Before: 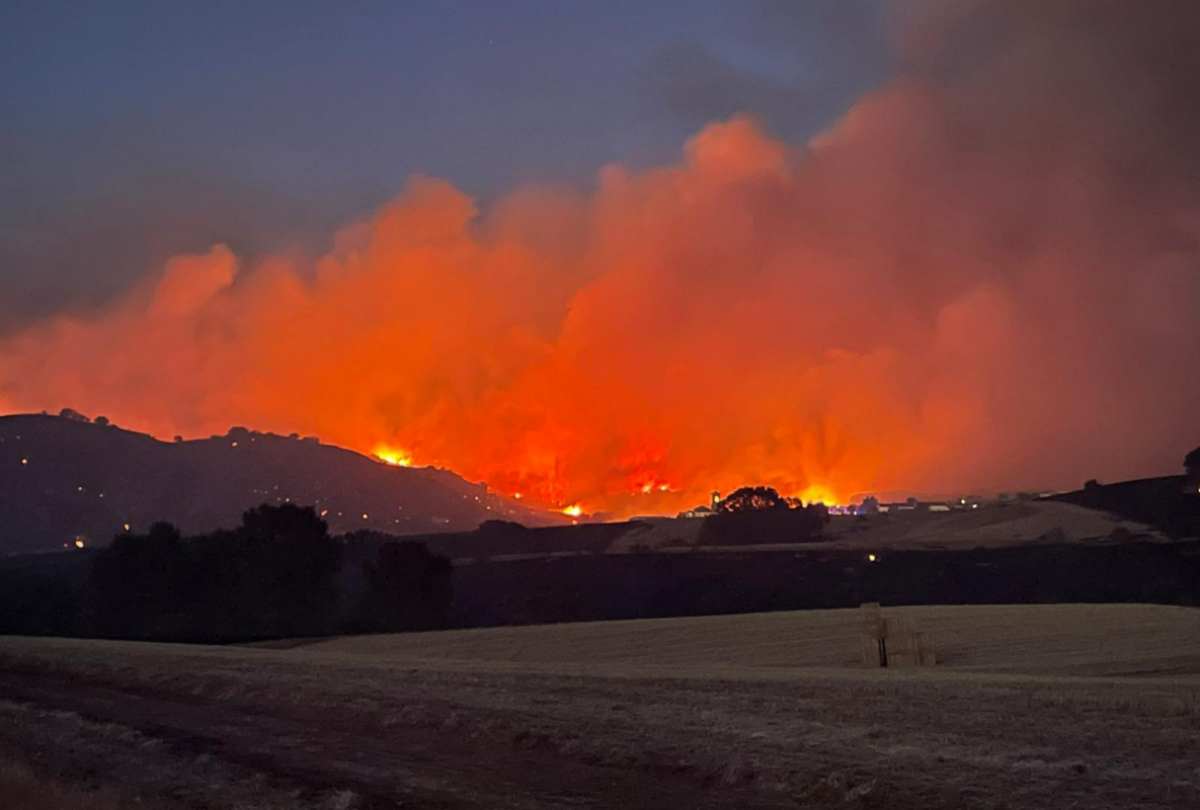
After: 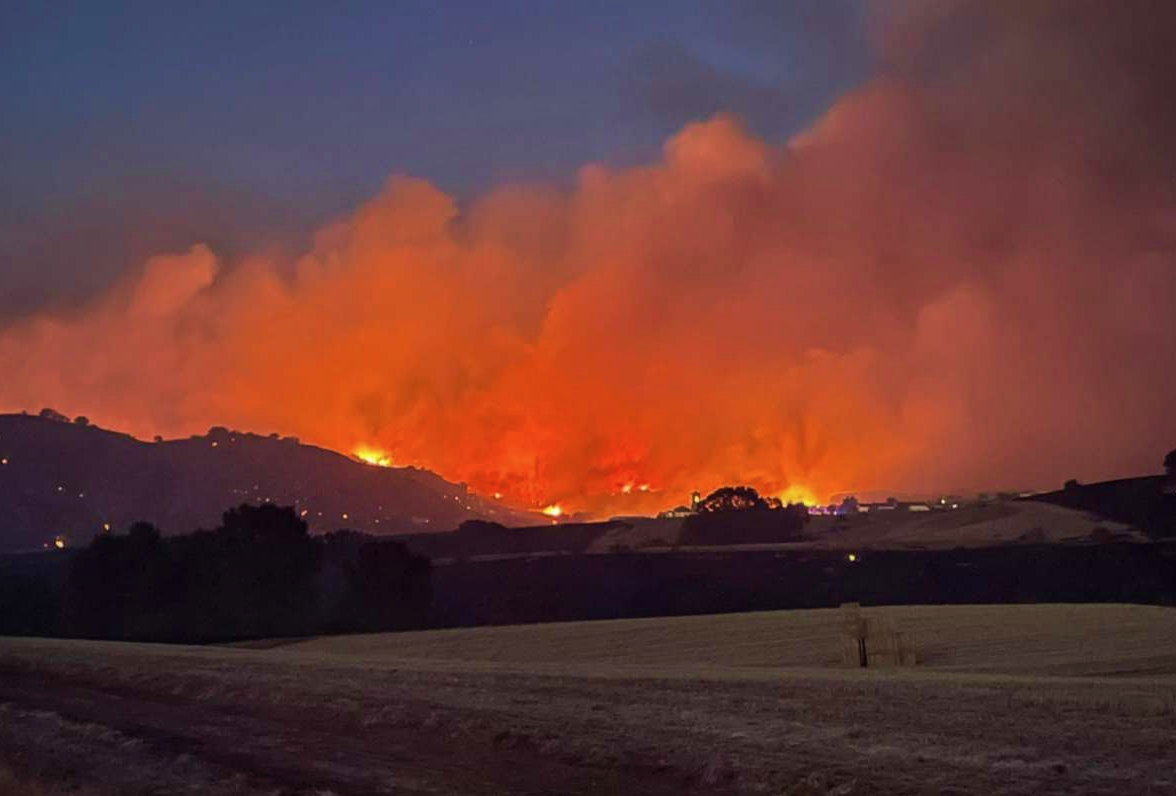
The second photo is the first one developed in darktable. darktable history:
local contrast: on, module defaults
tone equalizer: on, module defaults
velvia: strength 44.57%
crop: left 1.7%, right 0.278%, bottom 1.661%
exposure: compensate highlight preservation false
contrast brightness saturation: contrast -0.086, brightness -0.039, saturation -0.108
